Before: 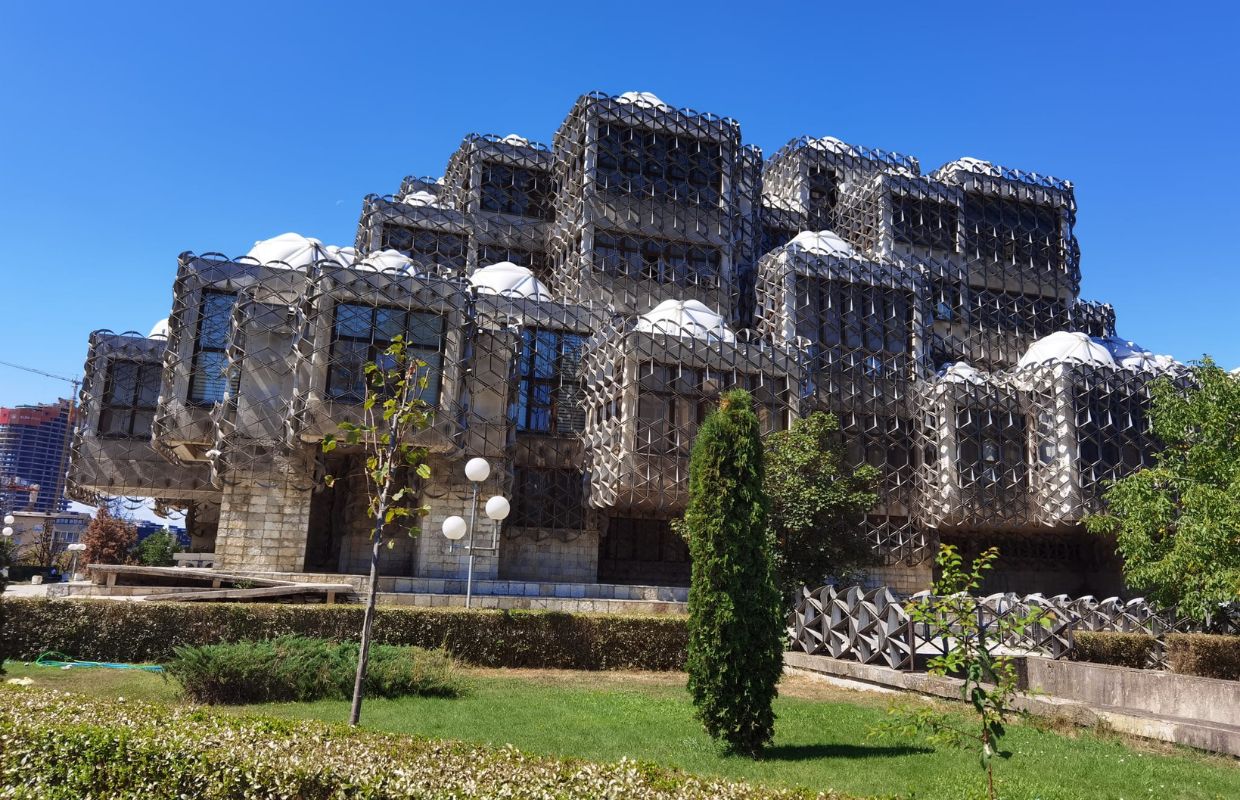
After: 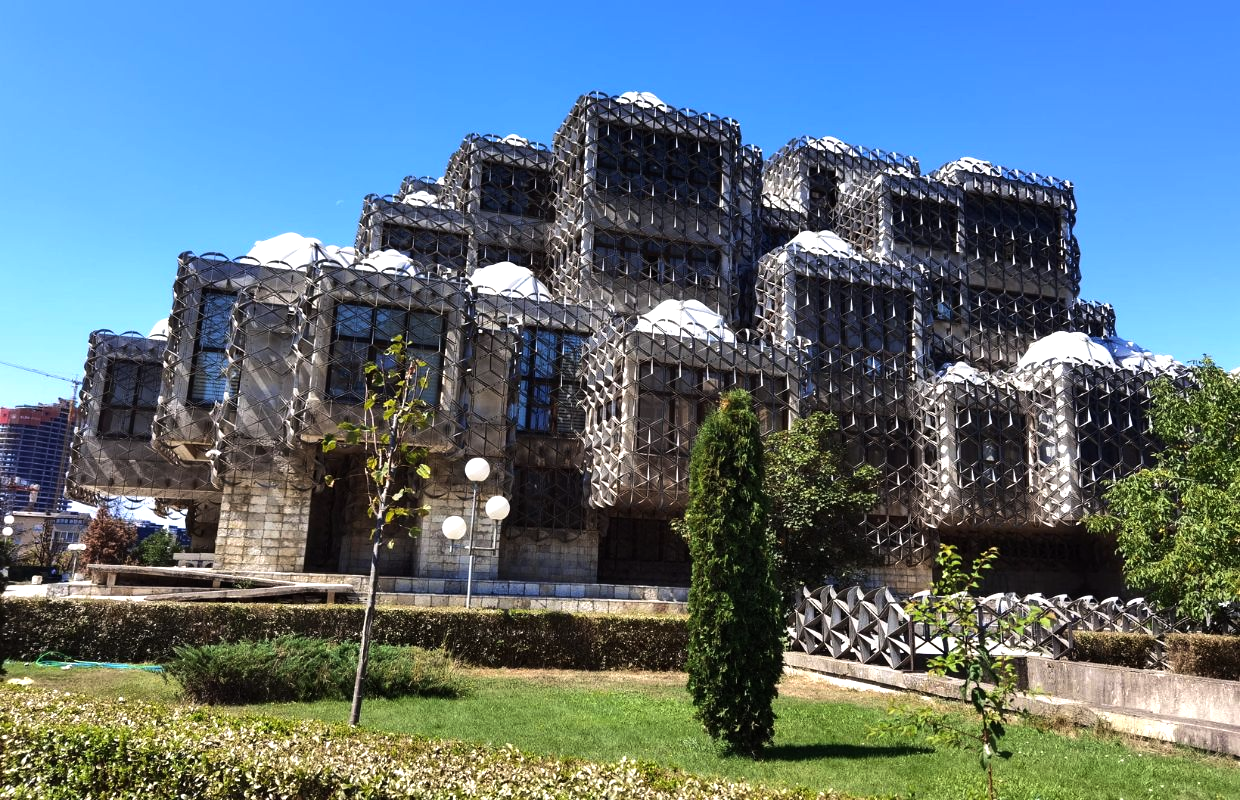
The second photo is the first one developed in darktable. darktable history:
tone equalizer: -8 EV -0.75 EV, -7 EV -0.708 EV, -6 EV -0.582 EV, -5 EV -0.41 EV, -3 EV 0.376 EV, -2 EV 0.6 EV, -1 EV 0.685 EV, +0 EV 0.764 EV, edges refinement/feathering 500, mask exposure compensation -1.57 EV, preserve details no
